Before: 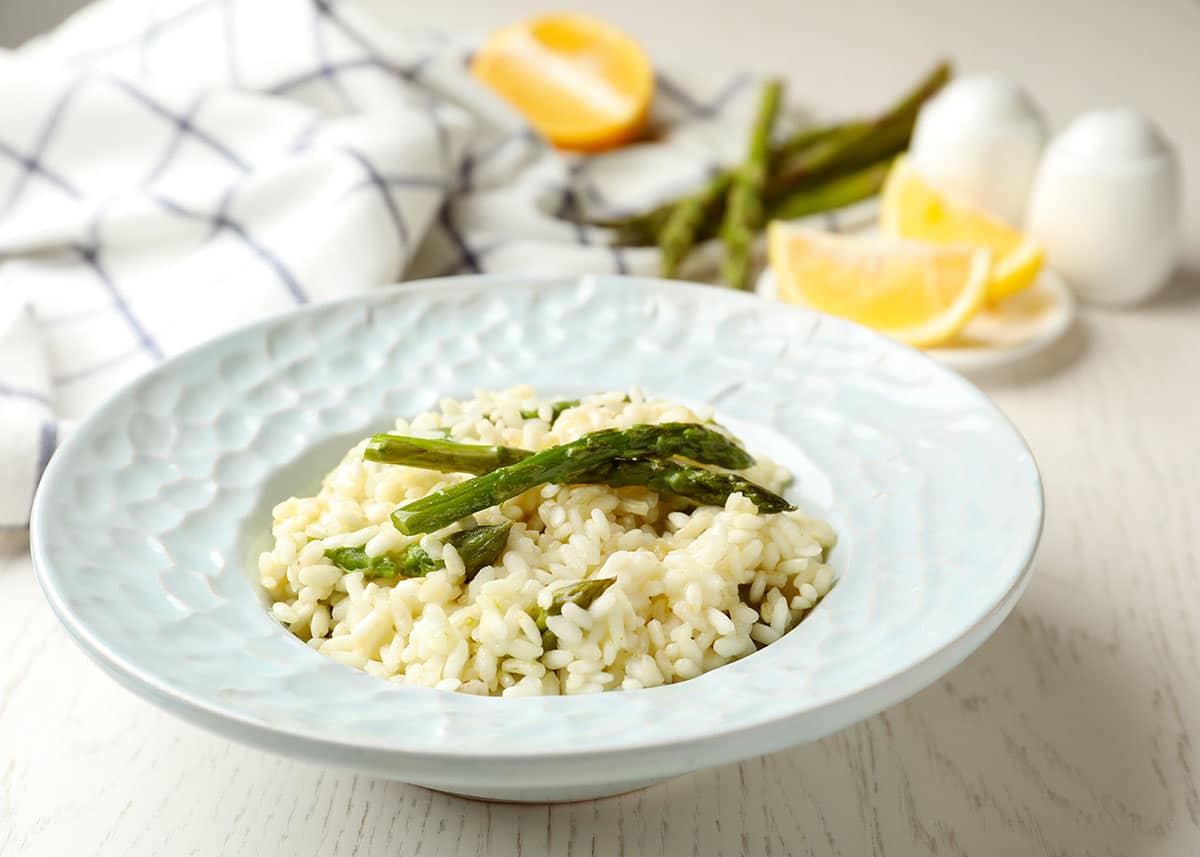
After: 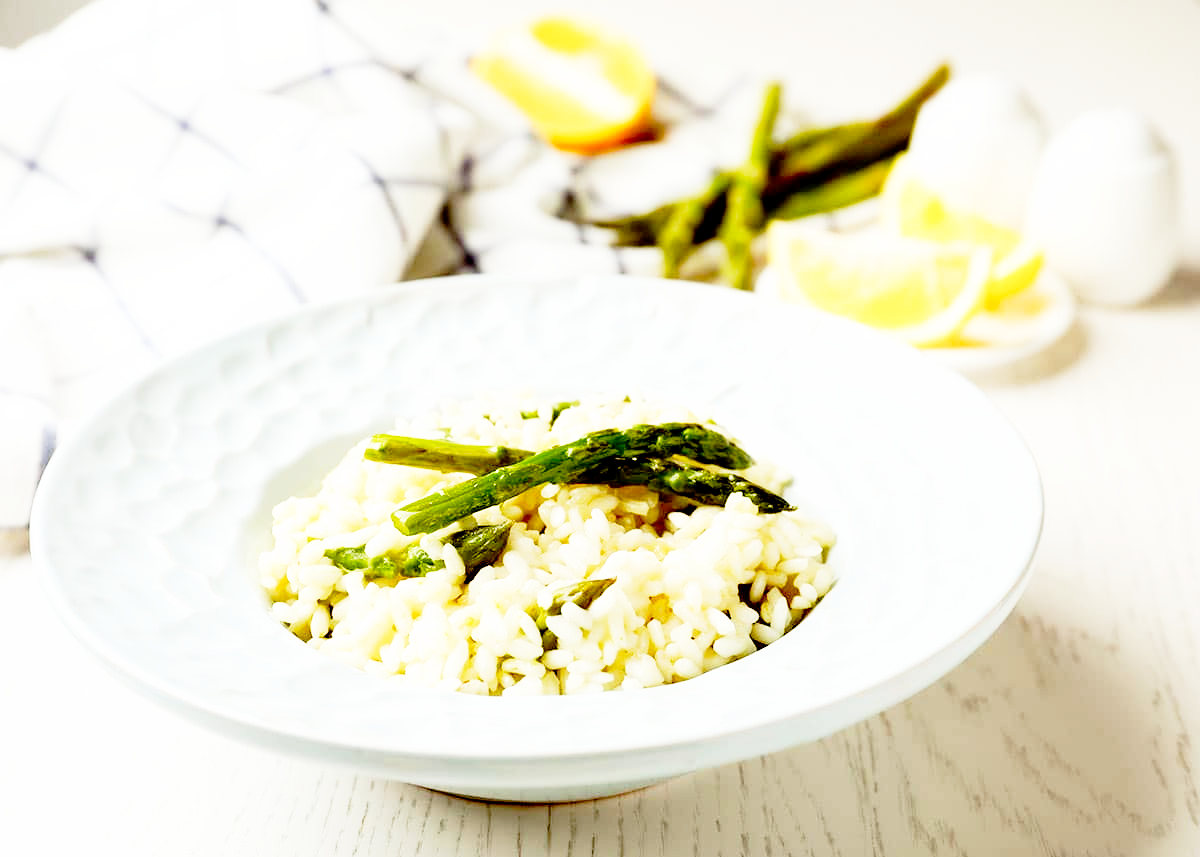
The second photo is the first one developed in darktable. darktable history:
base curve: curves: ch0 [(0, 0) (0.012, 0.01) (0.073, 0.168) (0.31, 0.711) (0.645, 0.957) (1, 1)], preserve colors none
color balance rgb: perceptual saturation grading › global saturation -1.822%, perceptual saturation grading › highlights -7.182%, perceptual saturation grading › mid-tones 8.276%, perceptual saturation grading › shadows 4.733%, global vibrance 20%
exposure: black level correction 0.027, exposure -0.074 EV, compensate highlight preservation false
